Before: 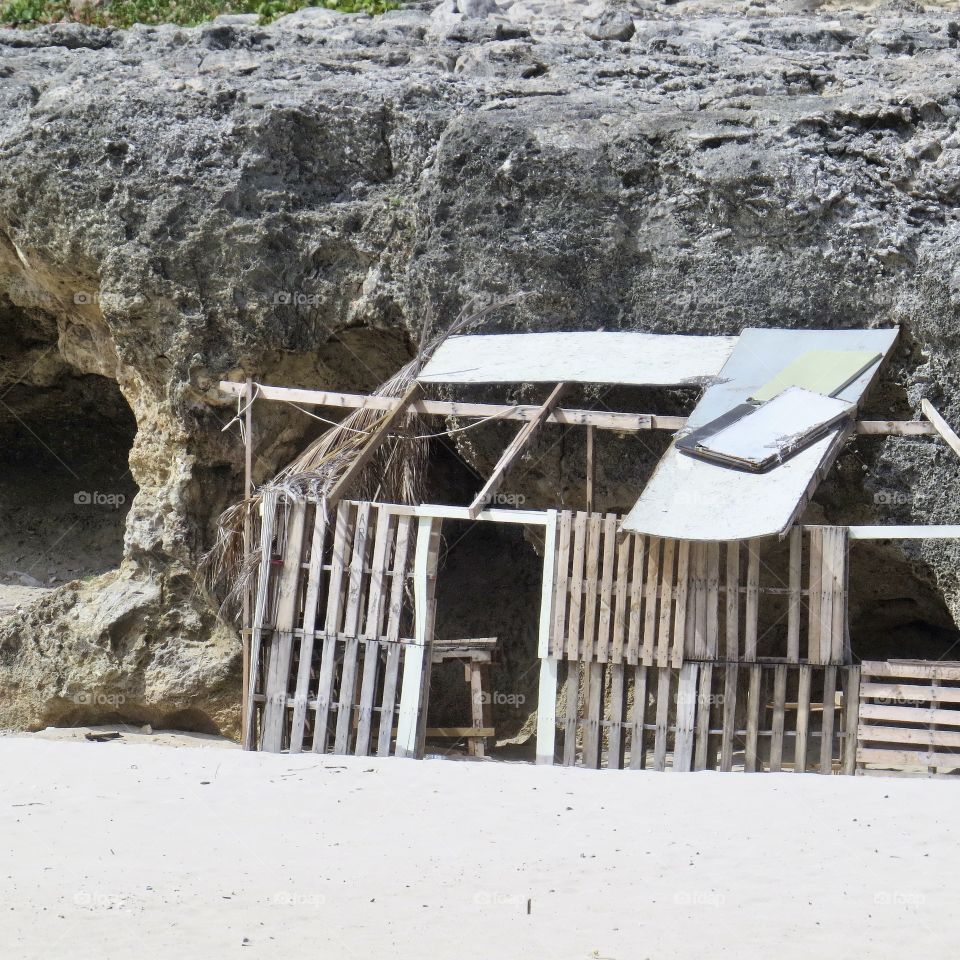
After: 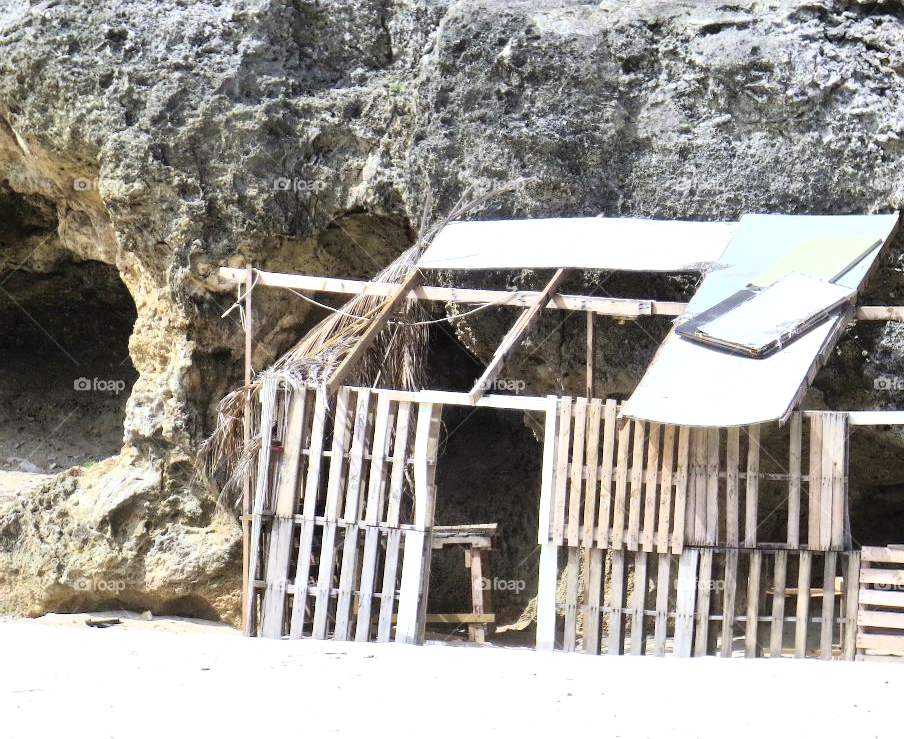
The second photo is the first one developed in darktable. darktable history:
tone equalizer: -8 EV -0.412 EV, -7 EV -0.416 EV, -6 EV -0.345 EV, -5 EV -0.223 EV, -3 EV 0.247 EV, -2 EV 0.34 EV, -1 EV 0.415 EV, +0 EV 0.398 EV
contrast brightness saturation: contrast 0.204, brightness 0.167, saturation 0.217
crop and rotate: angle 0.046°, top 11.897%, right 5.663%, bottom 11.006%
